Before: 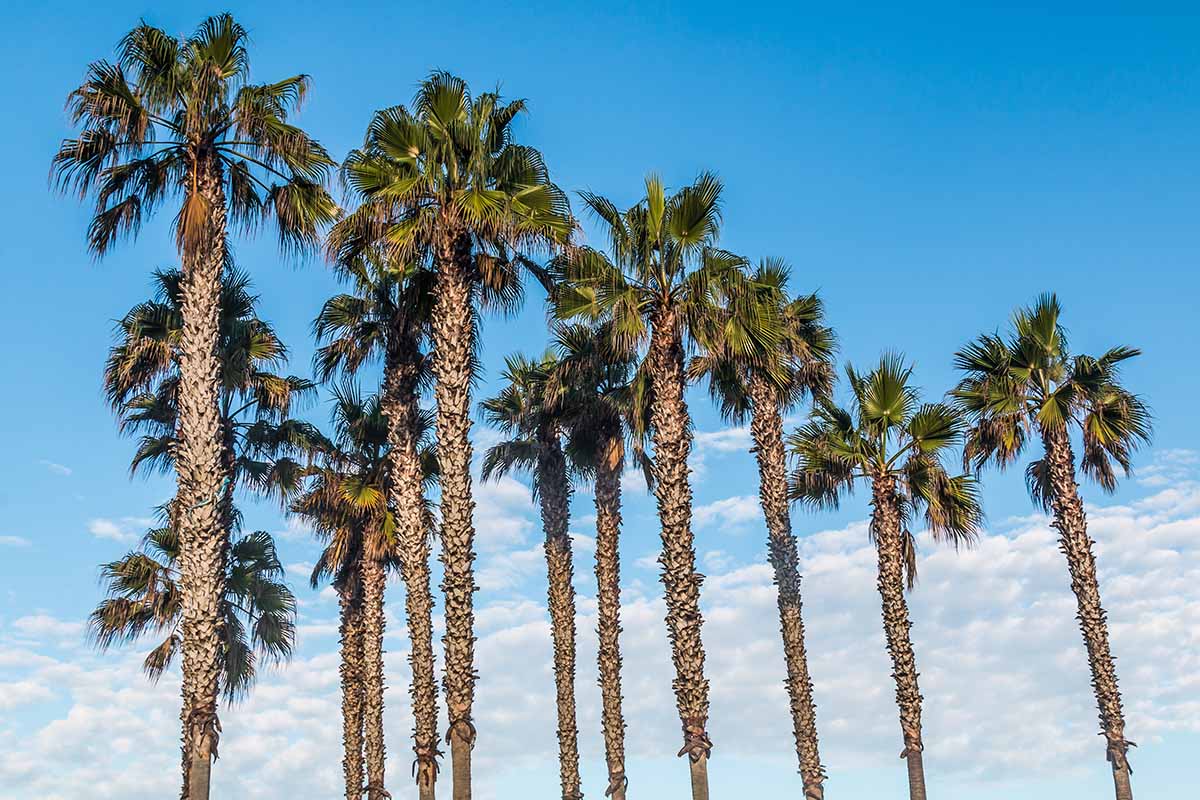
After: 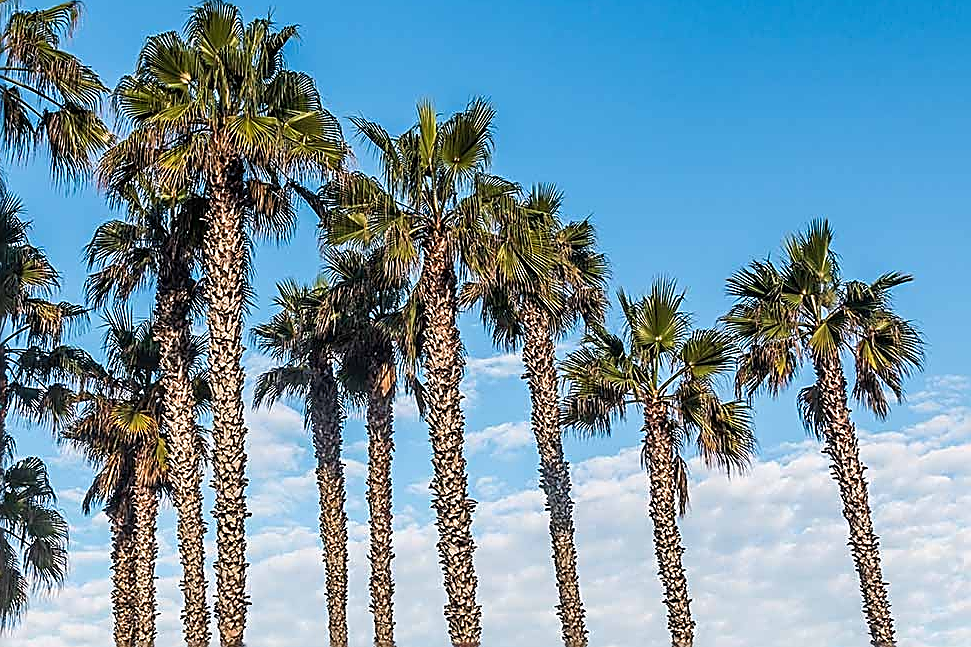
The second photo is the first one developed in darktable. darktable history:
sharpen: radius 1.721, amount 1.29
crop: left 19.068%, top 9.363%, right 0%, bottom 9.738%
